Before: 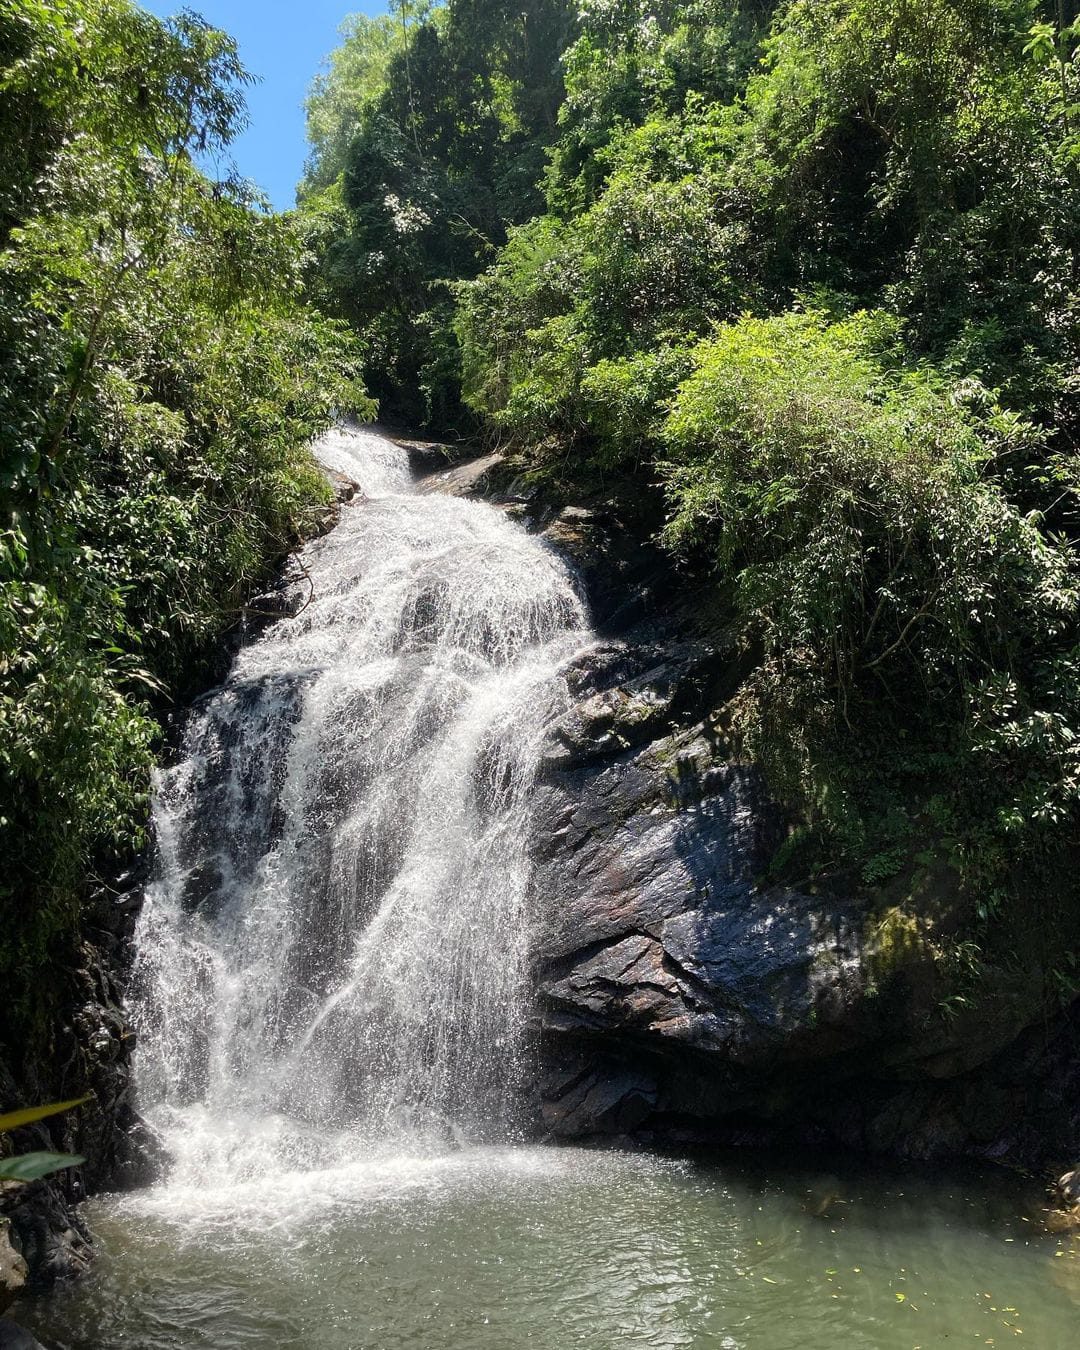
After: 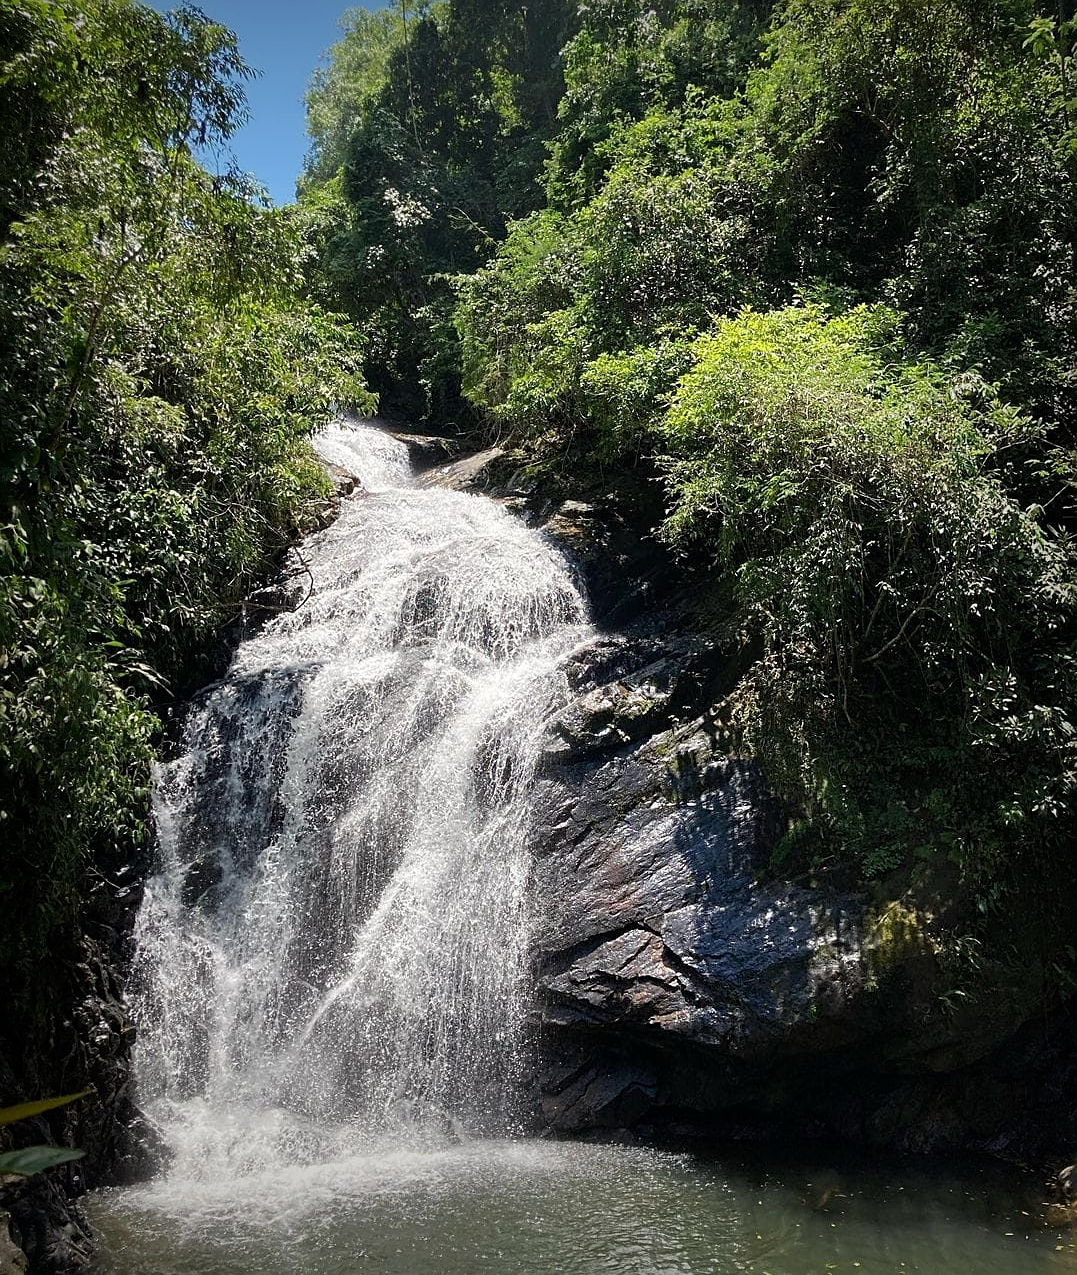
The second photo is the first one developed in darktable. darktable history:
vignetting: fall-off start 53.2%, brightness -0.594, saturation 0, automatic ratio true, width/height ratio 1.313, shape 0.22, unbound false
crop: top 0.448%, right 0.264%, bottom 5.045%
sharpen: on, module defaults
